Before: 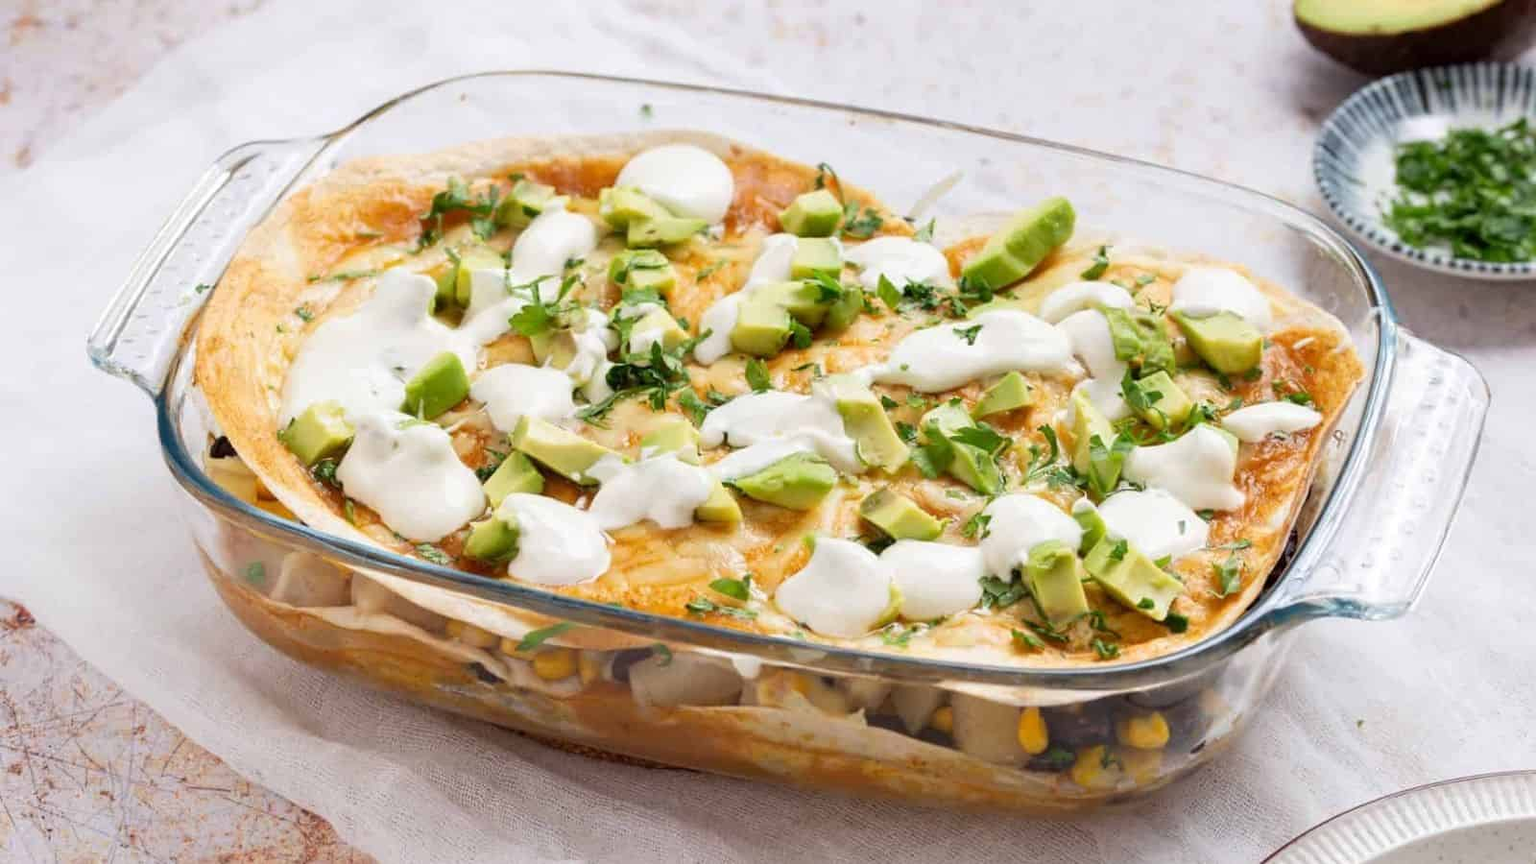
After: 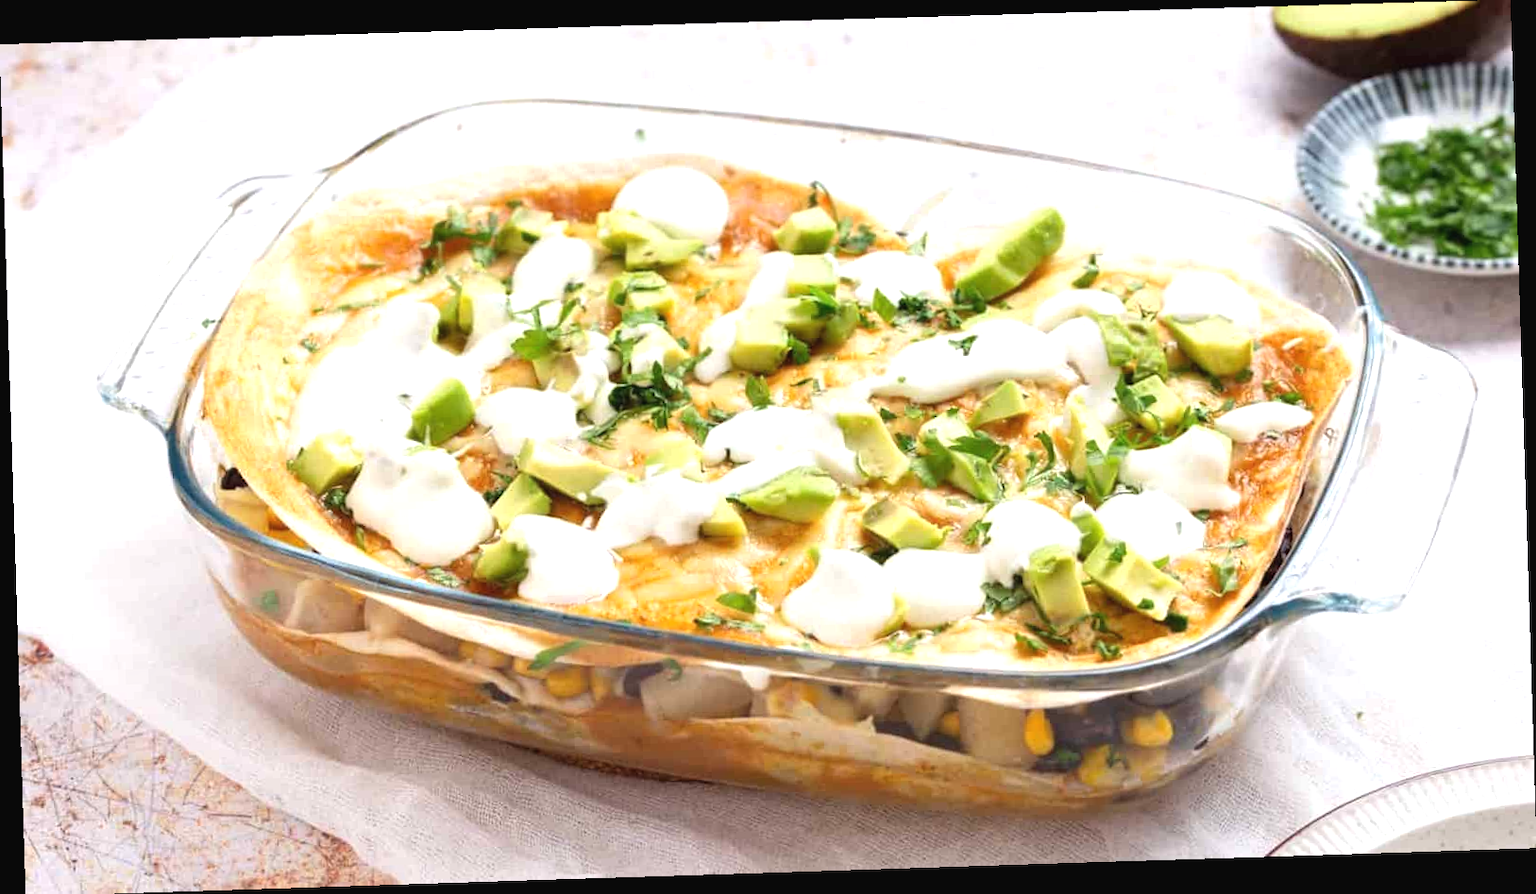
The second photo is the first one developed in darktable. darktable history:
rotate and perspective: rotation -1.77°, lens shift (horizontal) 0.004, automatic cropping off
local contrast: mode bilateral grid, contrast 15, coarseness 36, detail 105%, midtone range 0.2
exposure: black level correction -0.002, exposure 0.54 EV, compensate highlight preservation false
